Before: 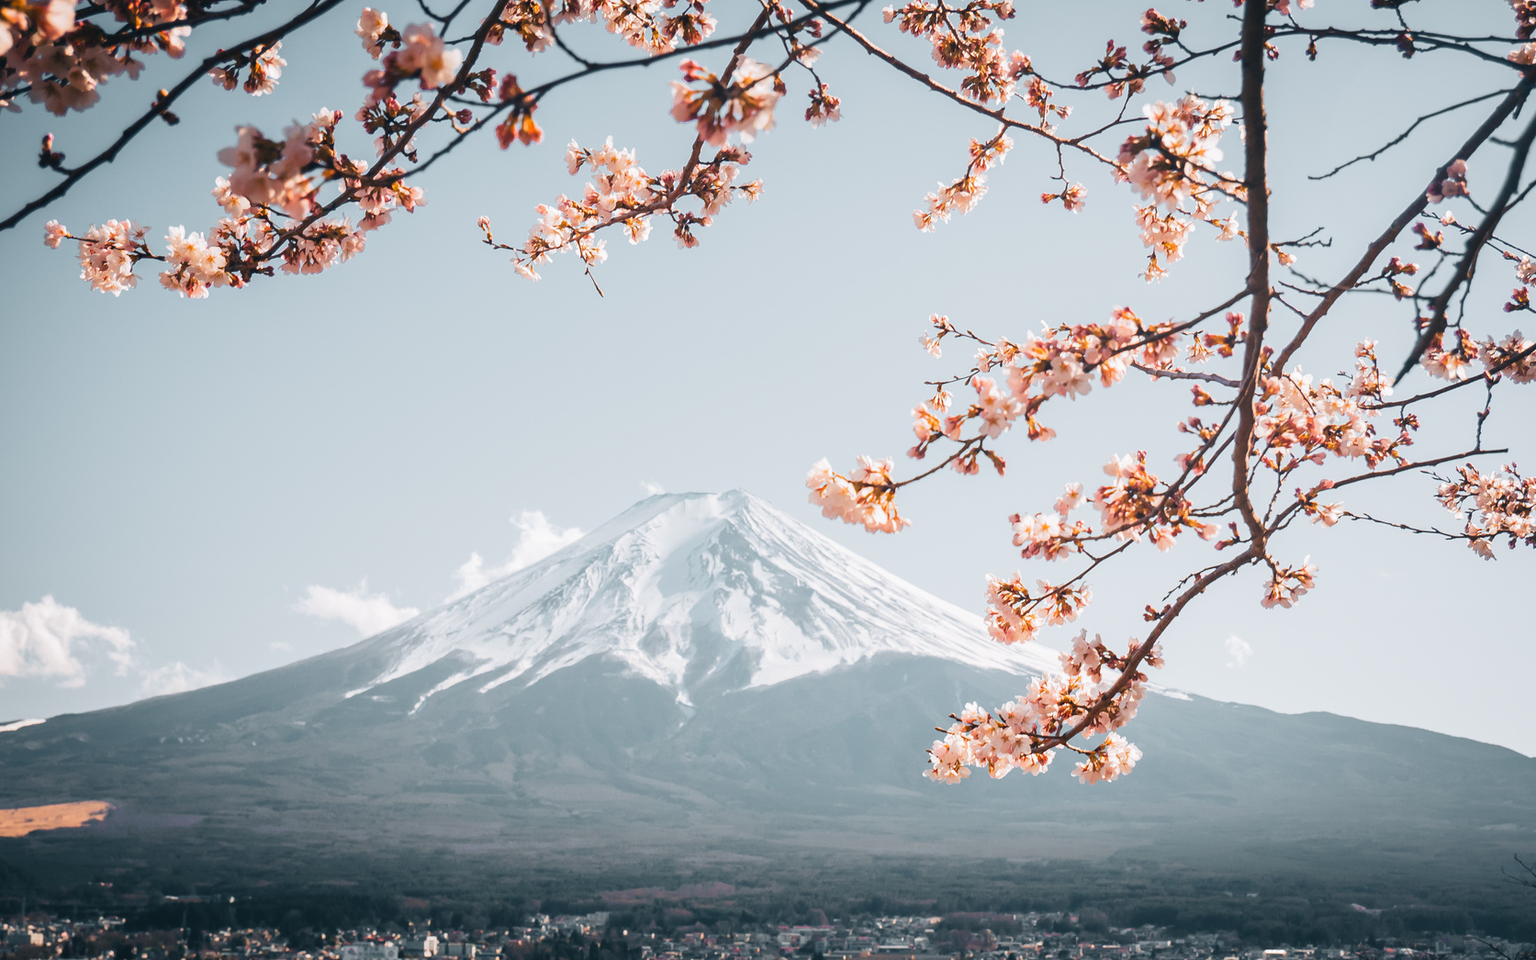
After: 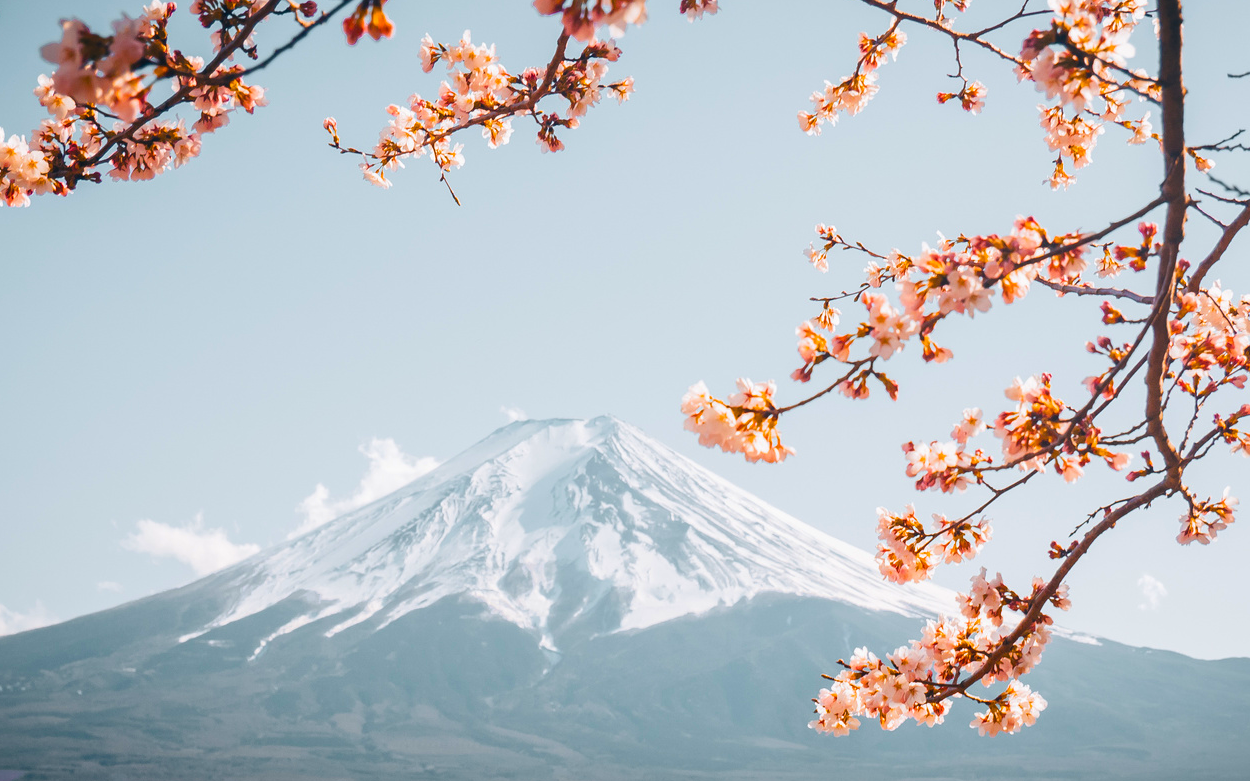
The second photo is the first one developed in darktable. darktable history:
crop and rotate: left 11.831%, top 11.346%, right 13.429%, bottom 13.899%
color balance rgb: linear chroma grading › global chroma 15%, perceptual saturation grading › global saturation 30%
